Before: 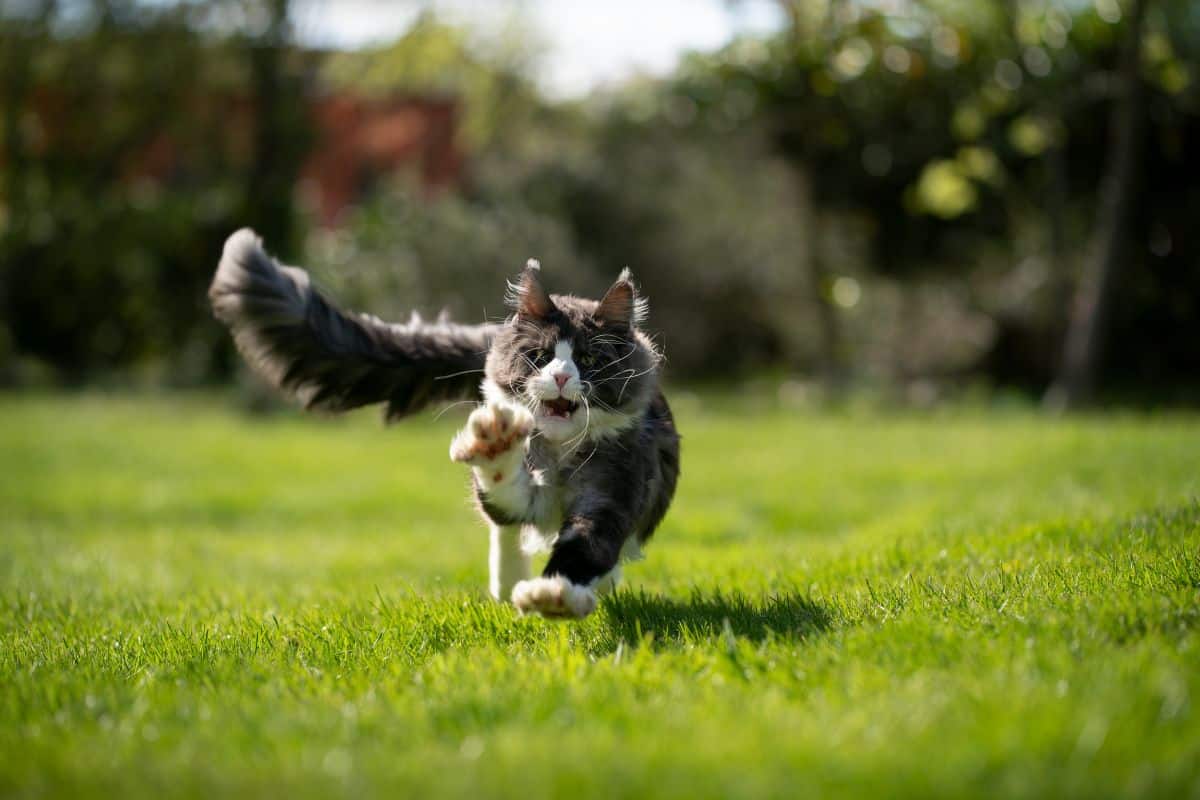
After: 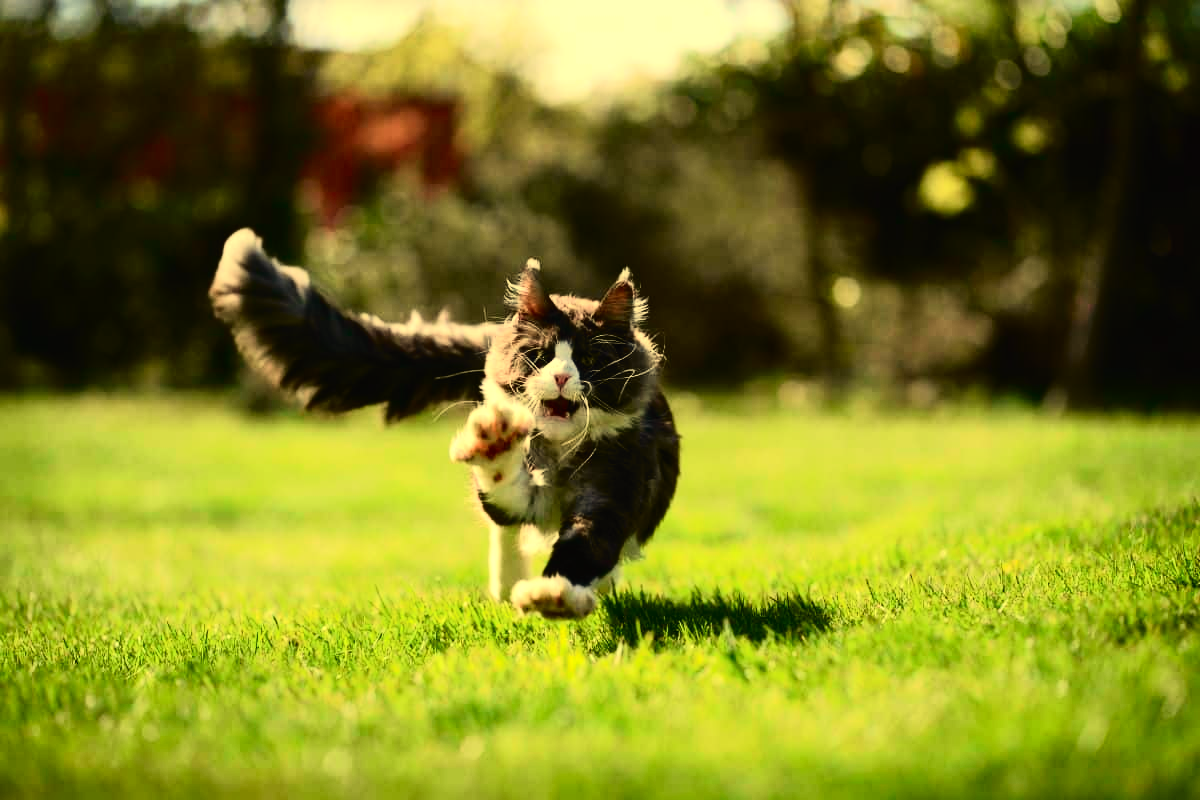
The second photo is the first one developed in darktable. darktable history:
tone curve: curves: ch0 [(0, 0.014) (0.17, 0.099) (0.398, 0.423) (0.725, 0.828) (0.872, 0.918) (1, 0.981)]; ch1 [(0, 0) (0.402, 0.36) (0.489, 0.491) (0.5, 0.503) (0.515, 0.52) (0.545, 0.572) (0.615, 0.662) (0.701, 0.725) (1, 1)]; ch2 [(0, 0) (0.42, 0.458) (0.485, 0.499) (0.503, 0.503) (0.531, 0.542) (0.561, 0.594) (0.644, 0.694) (0.717, 0.753) (1, 0.991)], color space Lab, independent channels
tone equalizer: -8 EV -0.417 EV, -7 EV -0.389 EV, -6 EV -0.333 EV, -5 EV -0.222 EV, -3 EV 0.222 EV, -2 EV 0.333 EV, -1 EV 0.389 EV, +0 EV 0.417 EV, edges refinement/feathering 500, mask exposure compensation -1.57 EV, preserve details no
white balance: red 1.08, blue 0.791
